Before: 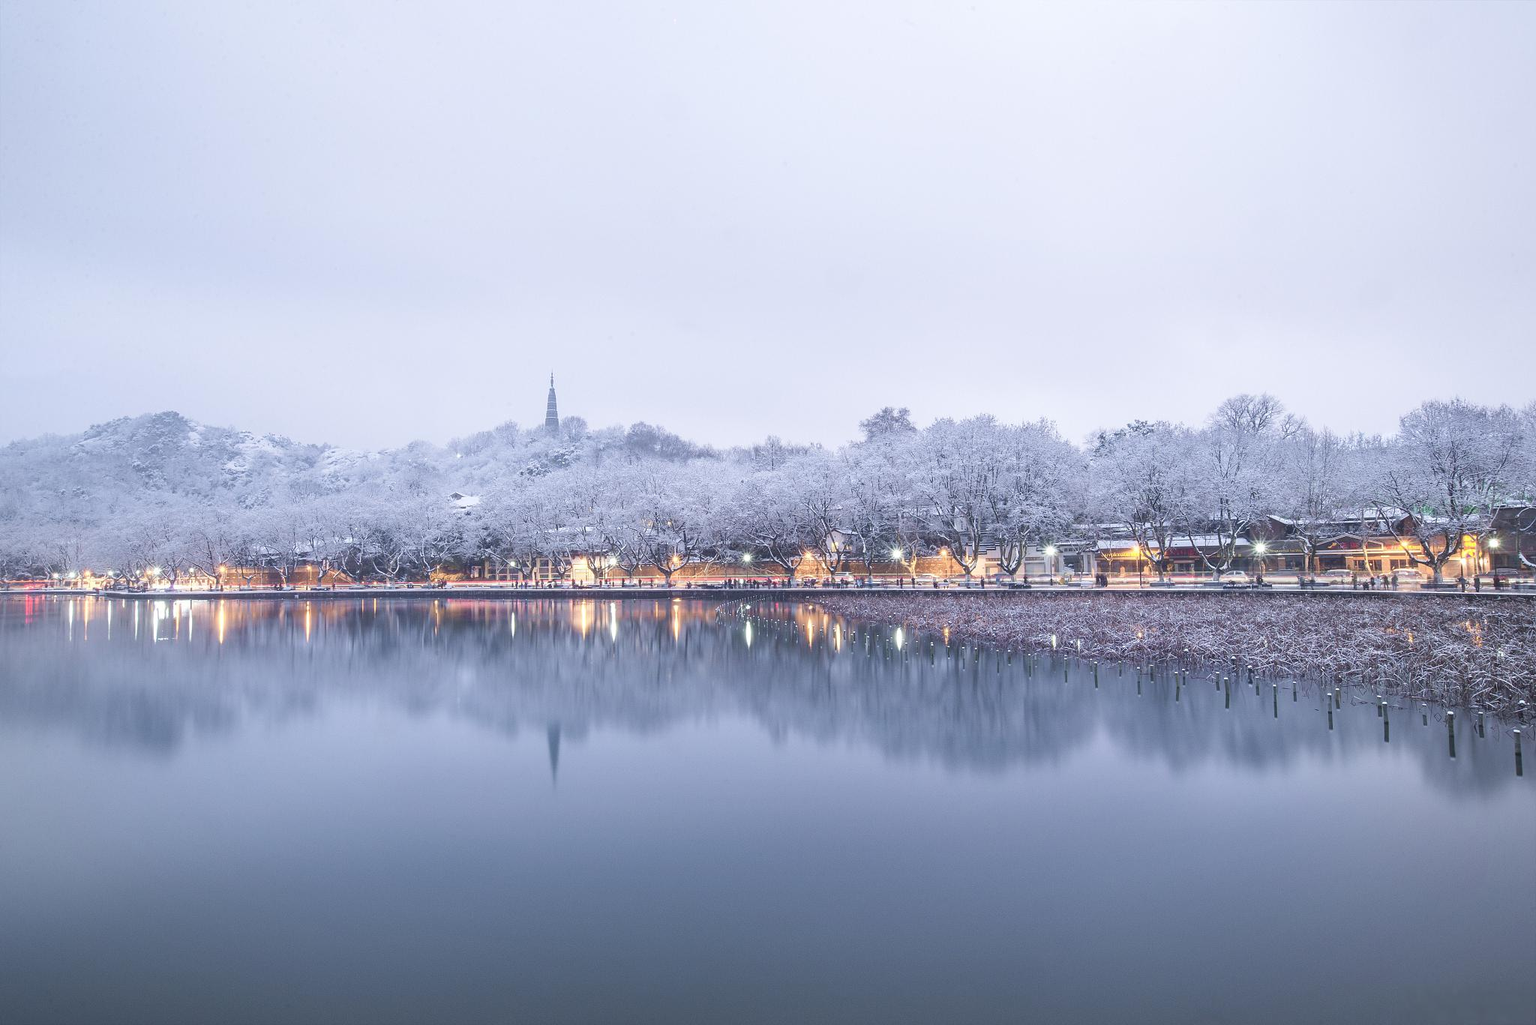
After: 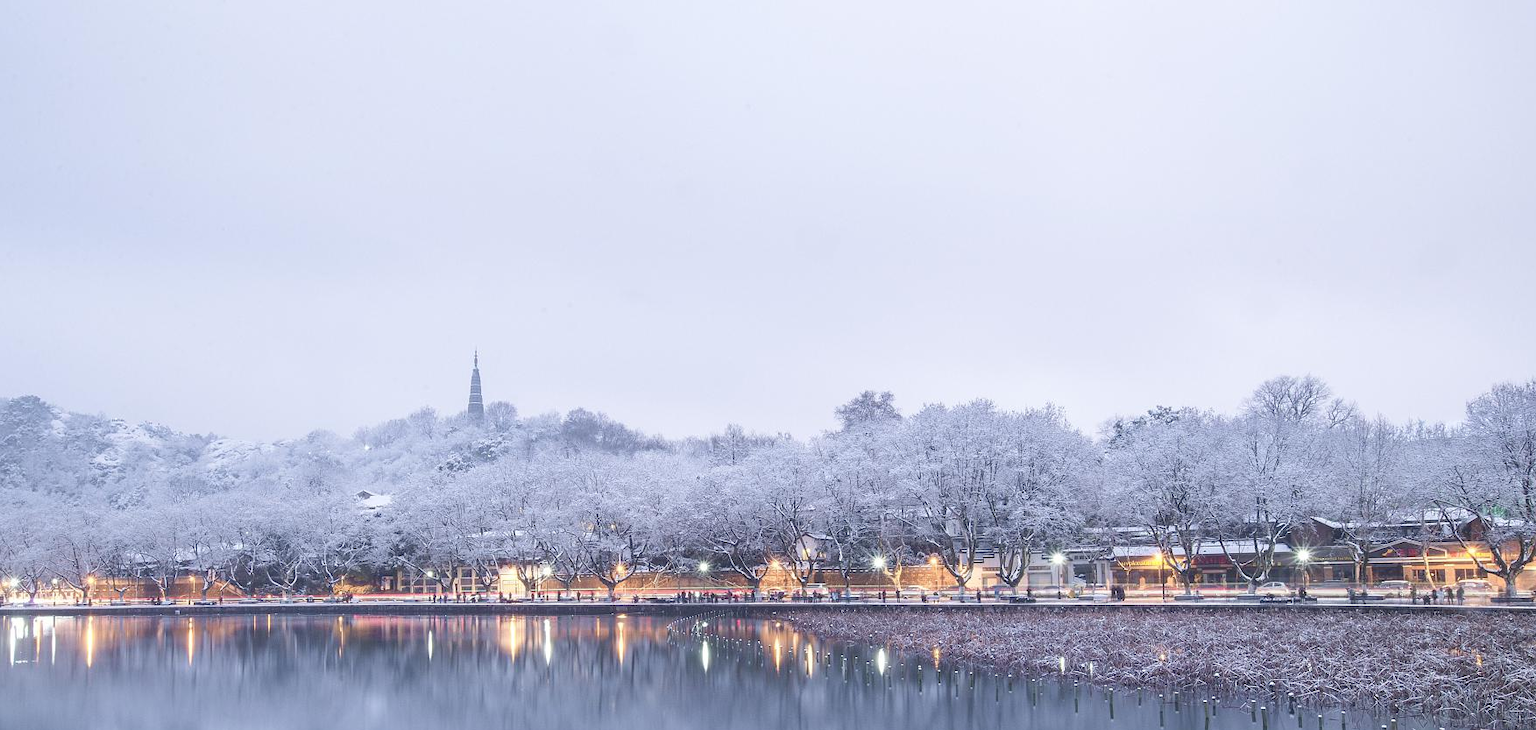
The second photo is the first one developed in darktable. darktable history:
crop and rotate: left 9.466%, top 7.134%, right 4.911%, bottom 31.841%
